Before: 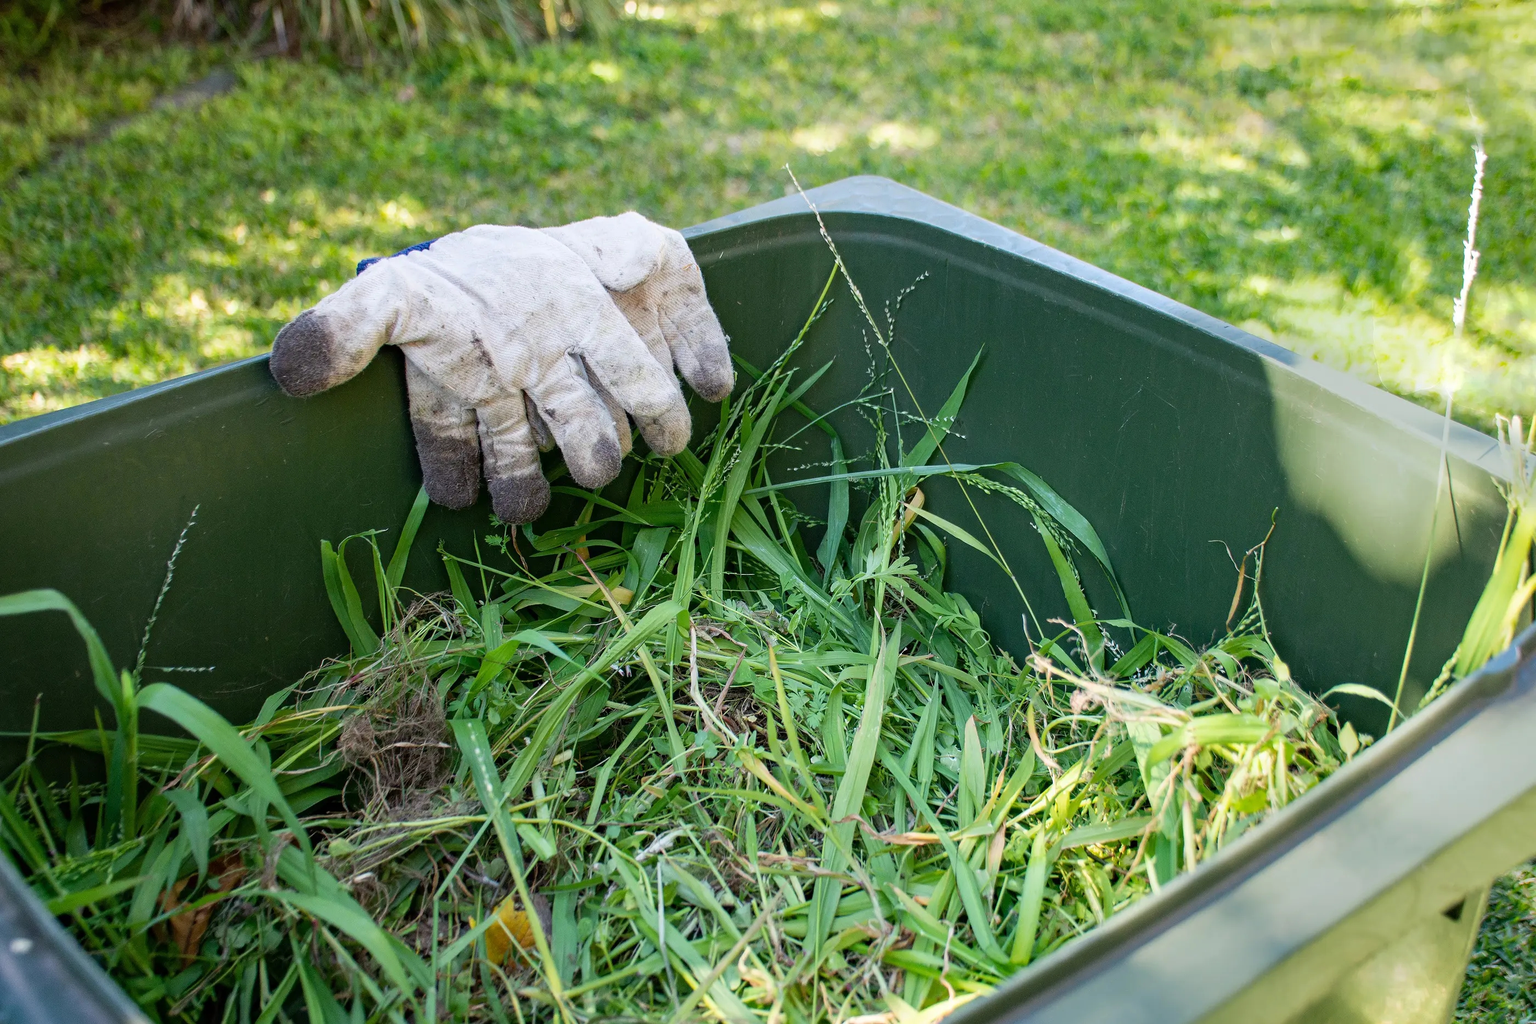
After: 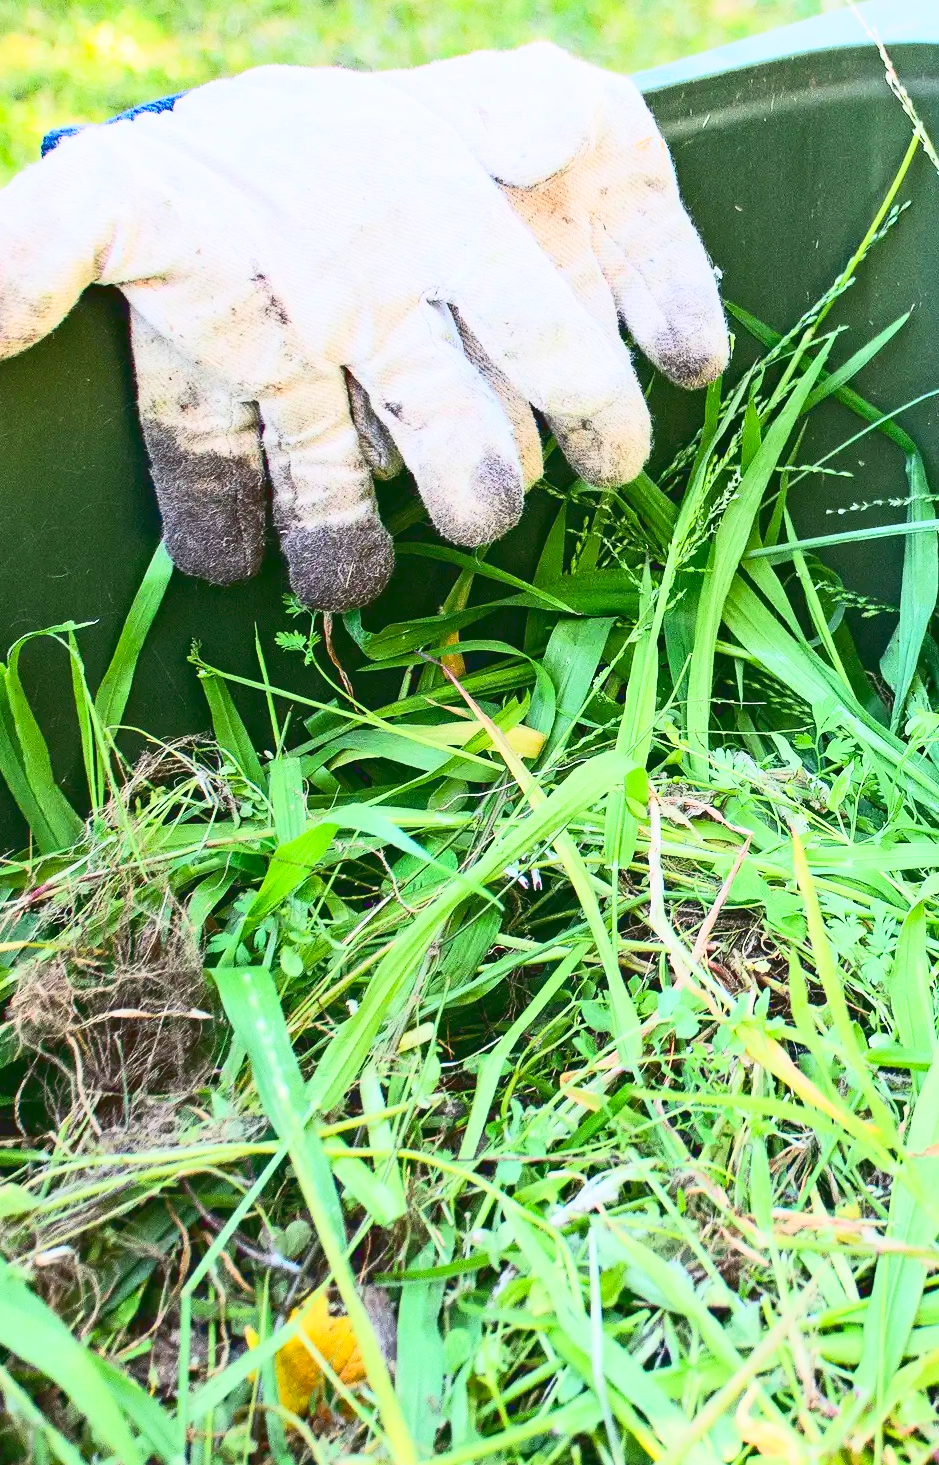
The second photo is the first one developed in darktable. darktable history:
exposure: exposure 0.515 EV, compensate highlight preservation false
tone curve: curves: ch0 [(0, 0.098) (0.262, 0.324) (0.421, 0.59) (0.54, 0.803) (0.725, 0.922) (0.99, 0.974)], color space Lab, linked channels, preserve colors none
white balance: emerald 1
crop and rotate: left 21.77%, top 18.528%, right 44.676%, bottom 2.997%
